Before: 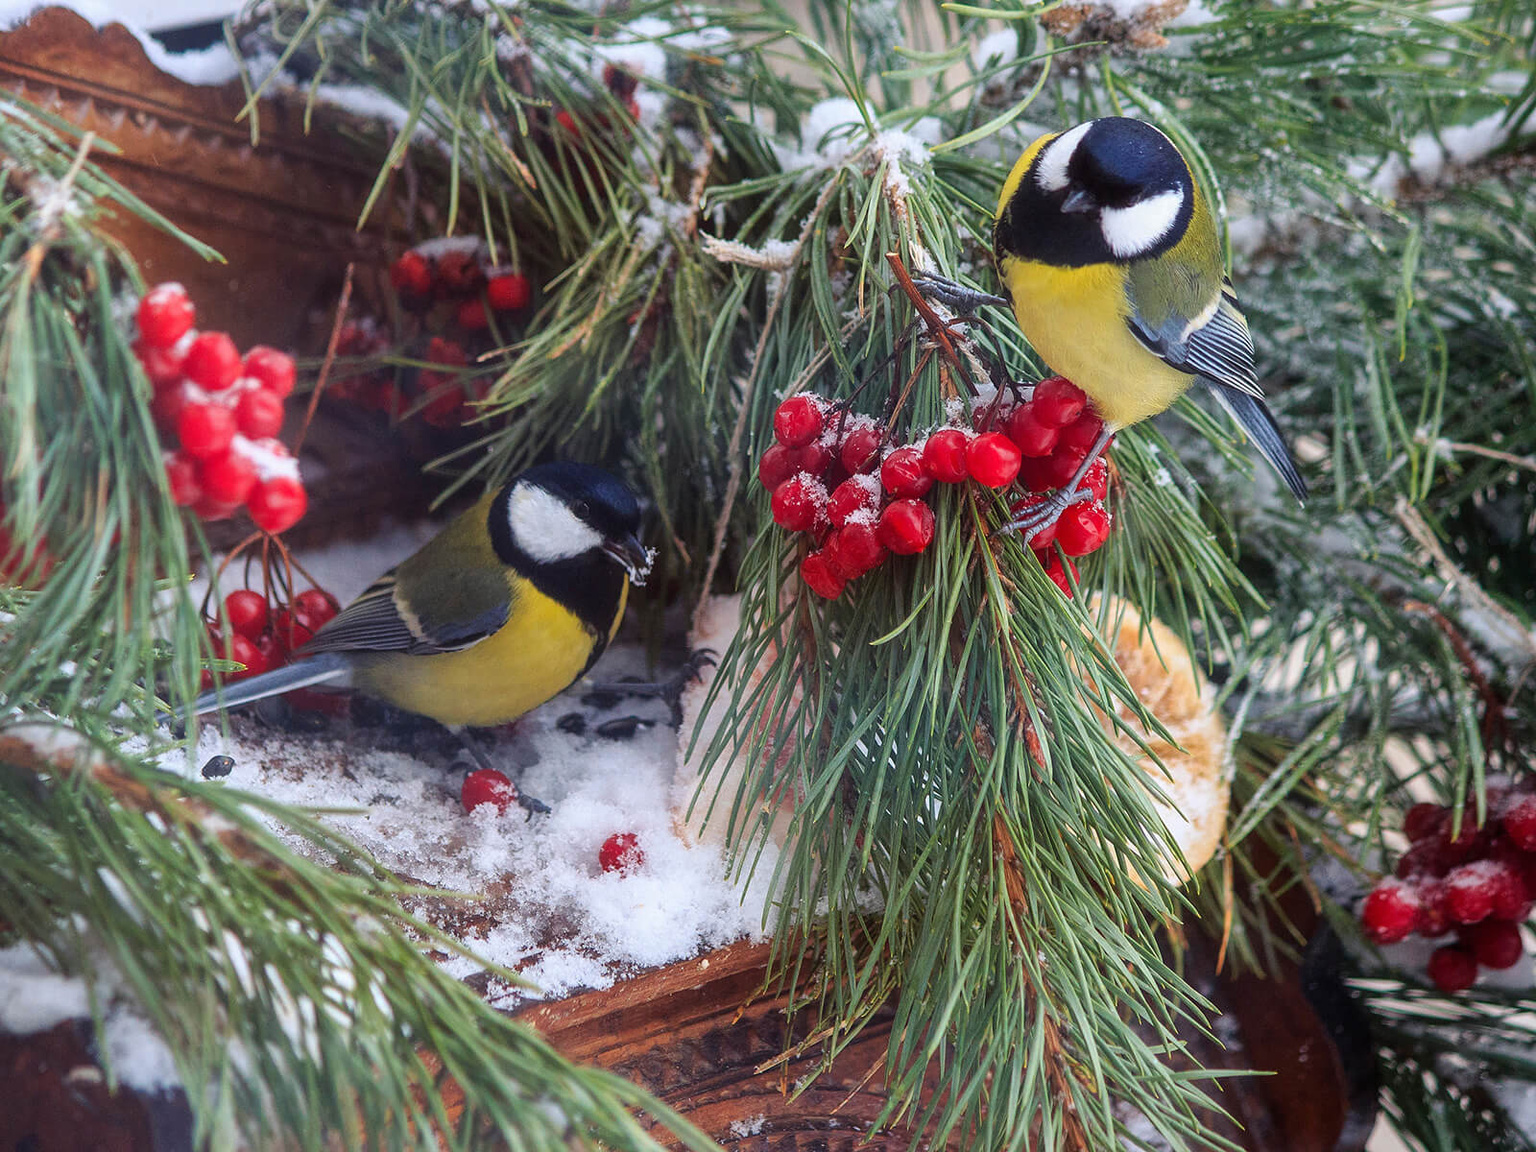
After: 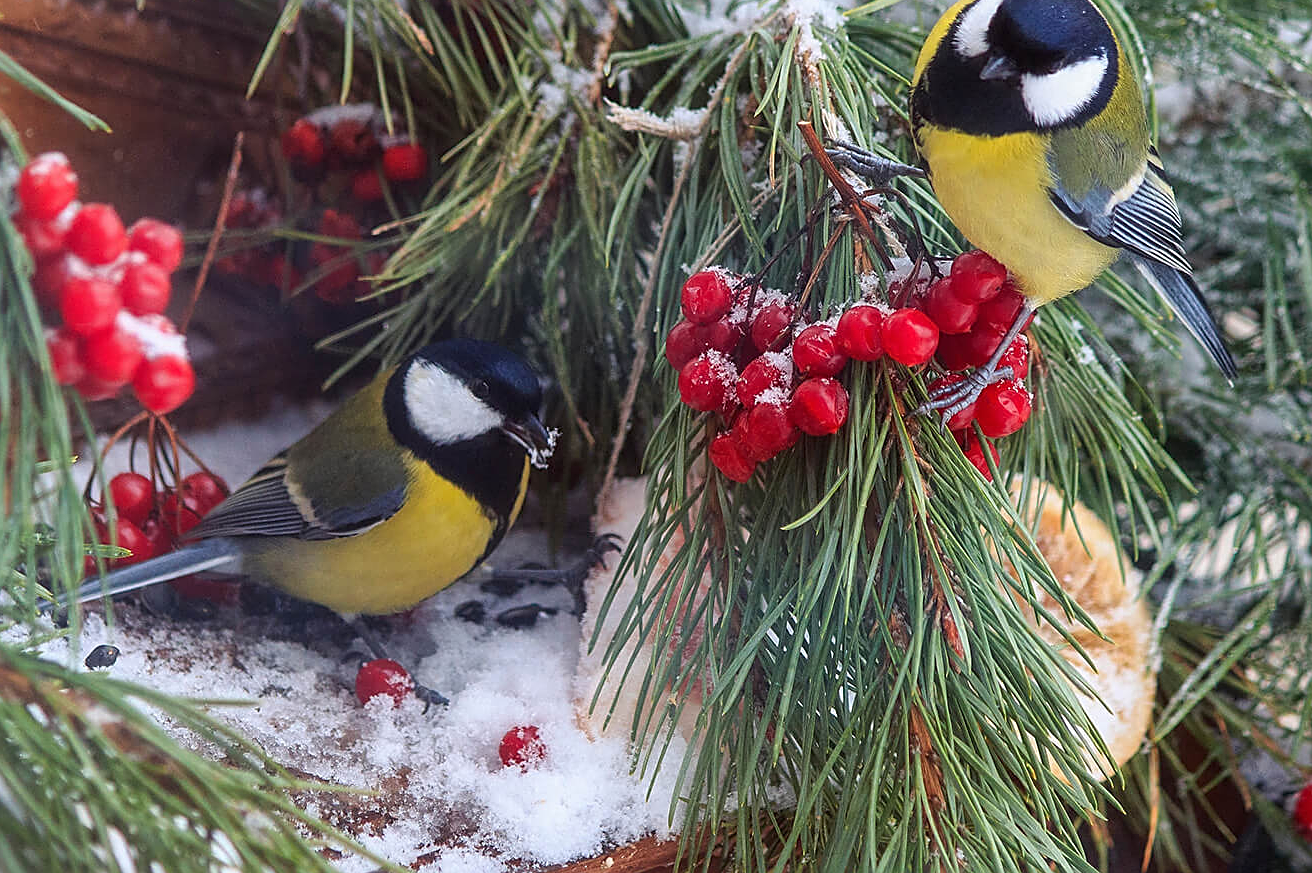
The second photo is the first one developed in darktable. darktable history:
sharpen: on, module defaults
crop: left 7.856%, top 11.836%, right 10.12%, bottom 15.387%
